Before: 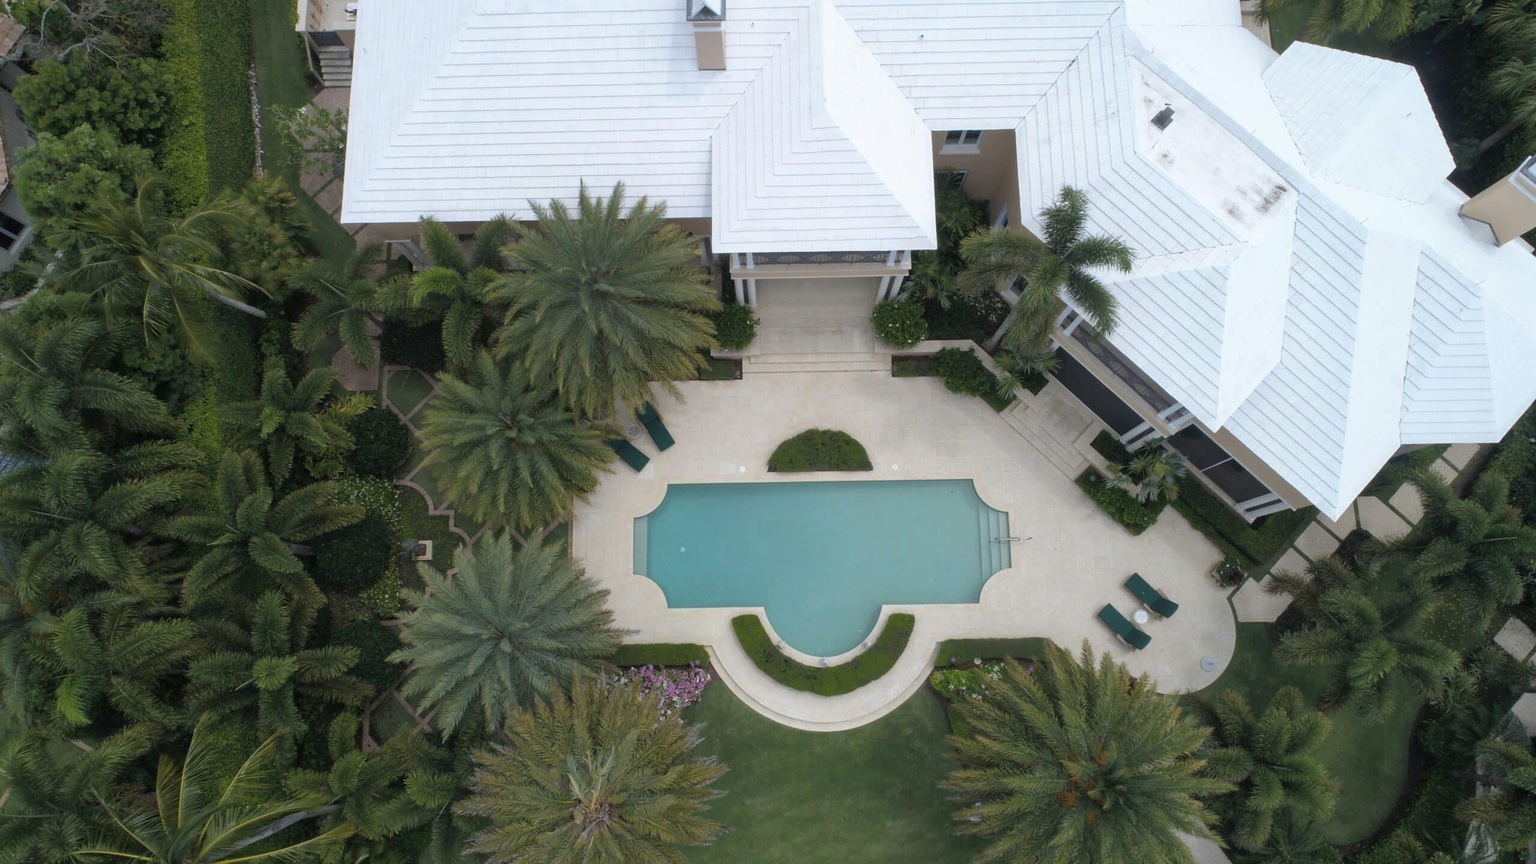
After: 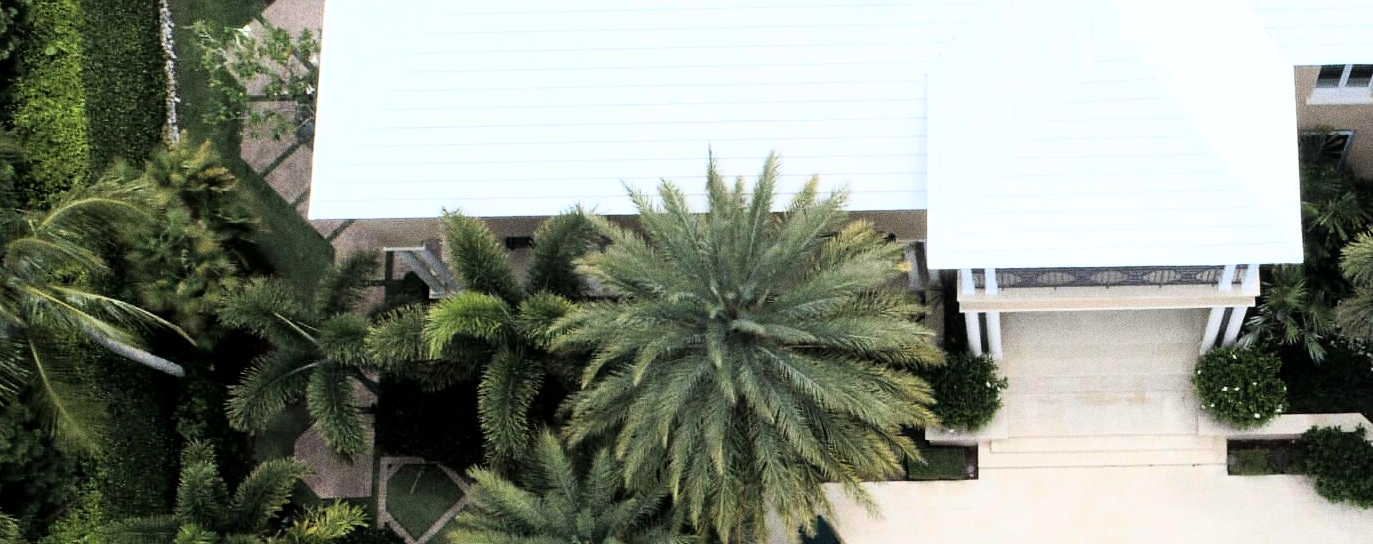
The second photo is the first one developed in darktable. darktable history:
rgb curve: curves: ch0 [(0, 0) (0.21, 0.15) (0.24, 0.21) (0.5, 0.75) (0.75, 0.96) (0.89, 0.99) (1, 1)]; ch1 [(0, 0.02) (0.21, 0.13) (0.25, 0.2) (0.5, 0.67) (0.75, 0.9) (0.89, 0.97) (1, 1)]; ch2 [(0, 0.02) (0.21, 0.13) (0.25, 0.2) (0.5, 0.67) (0.75, 0.9) (0.89, 0.97) (1, 1)], compensate middle gray true
crop: left 10.121%, top 10.631%, right 36.218%, bottom 51.526%
local contrast: mode bilateral grid, contrast 20, coarseness 50, detail 120%, midtone range 0.2
grain: coarseness 0.09 ISO, strength 40%
